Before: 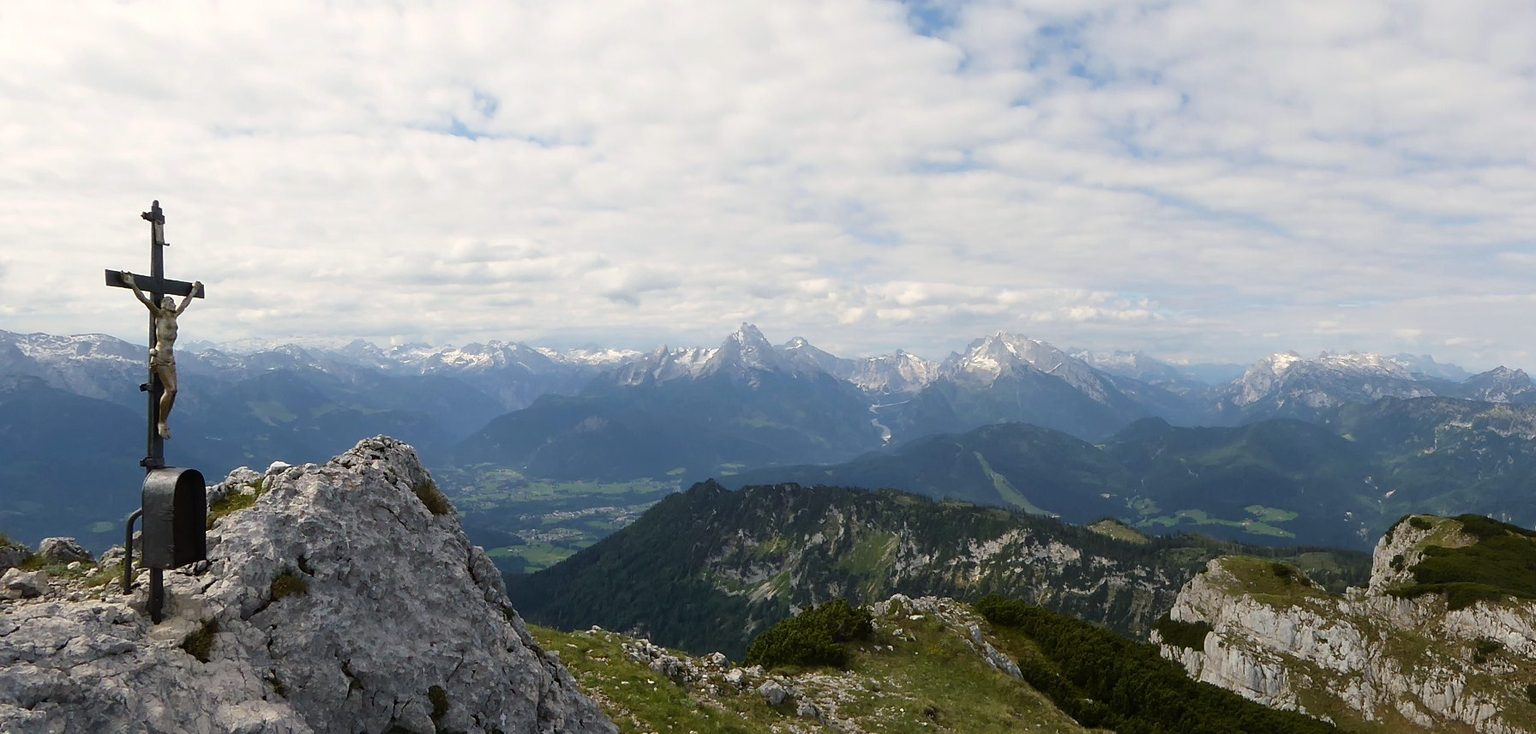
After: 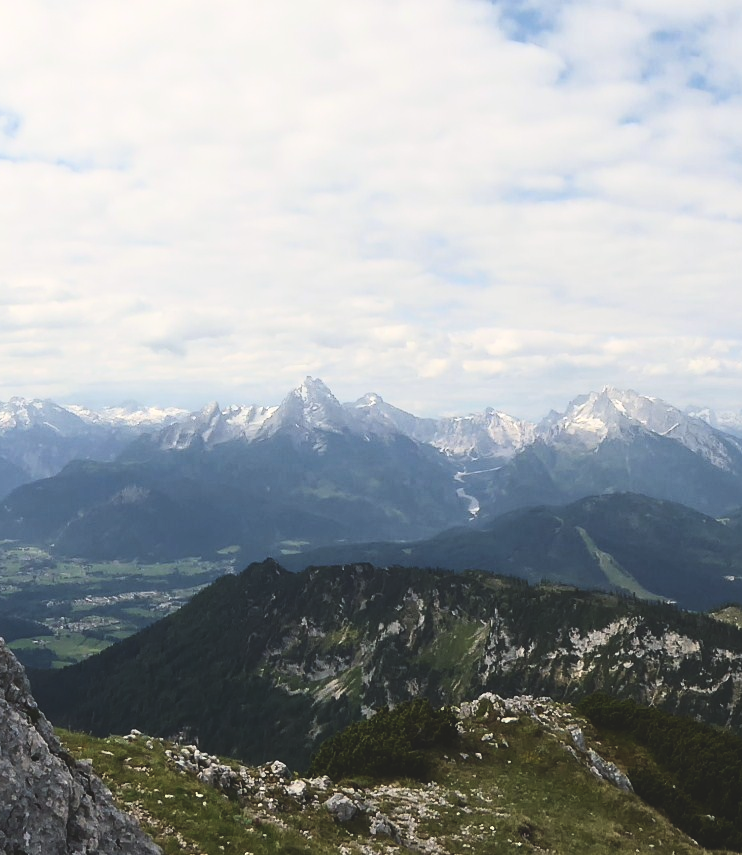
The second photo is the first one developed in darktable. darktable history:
exposure: black level correction -0.03, compensate exposure bias true, compensate highlight preservation false
crop: left 31.252%, right 27.313%
contrast brightness saturation: contrast 0.273
